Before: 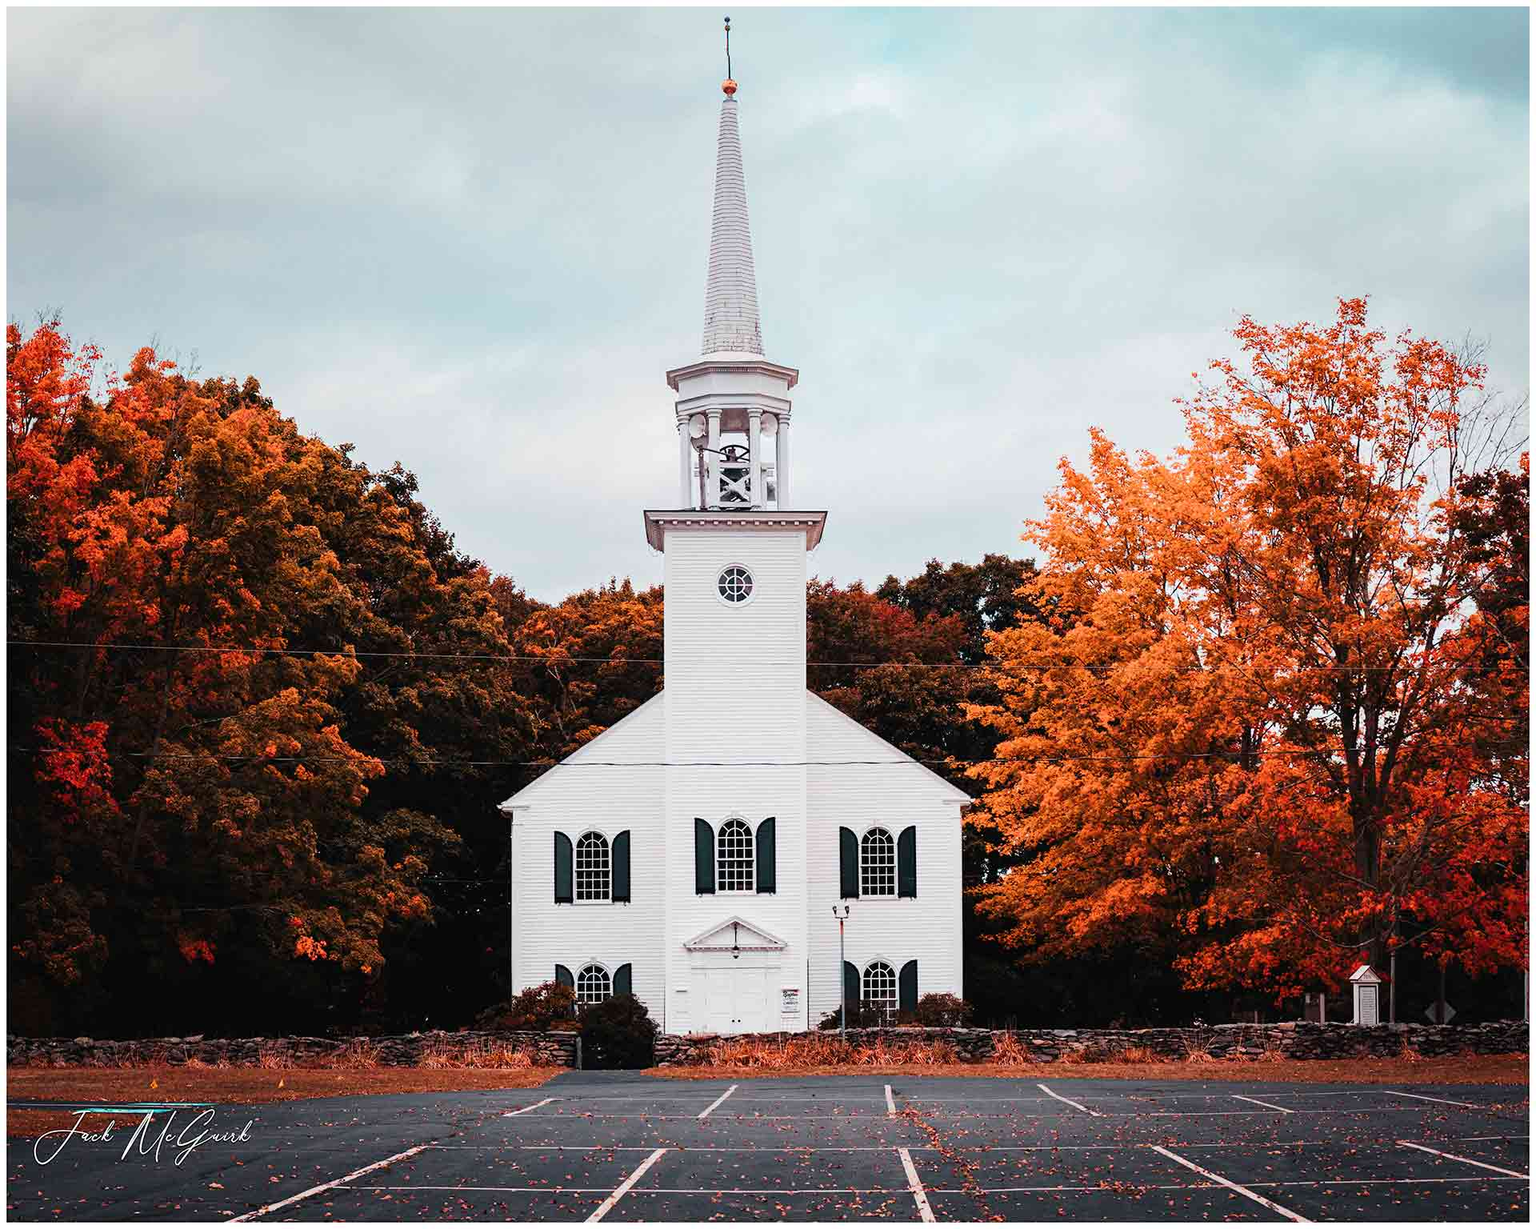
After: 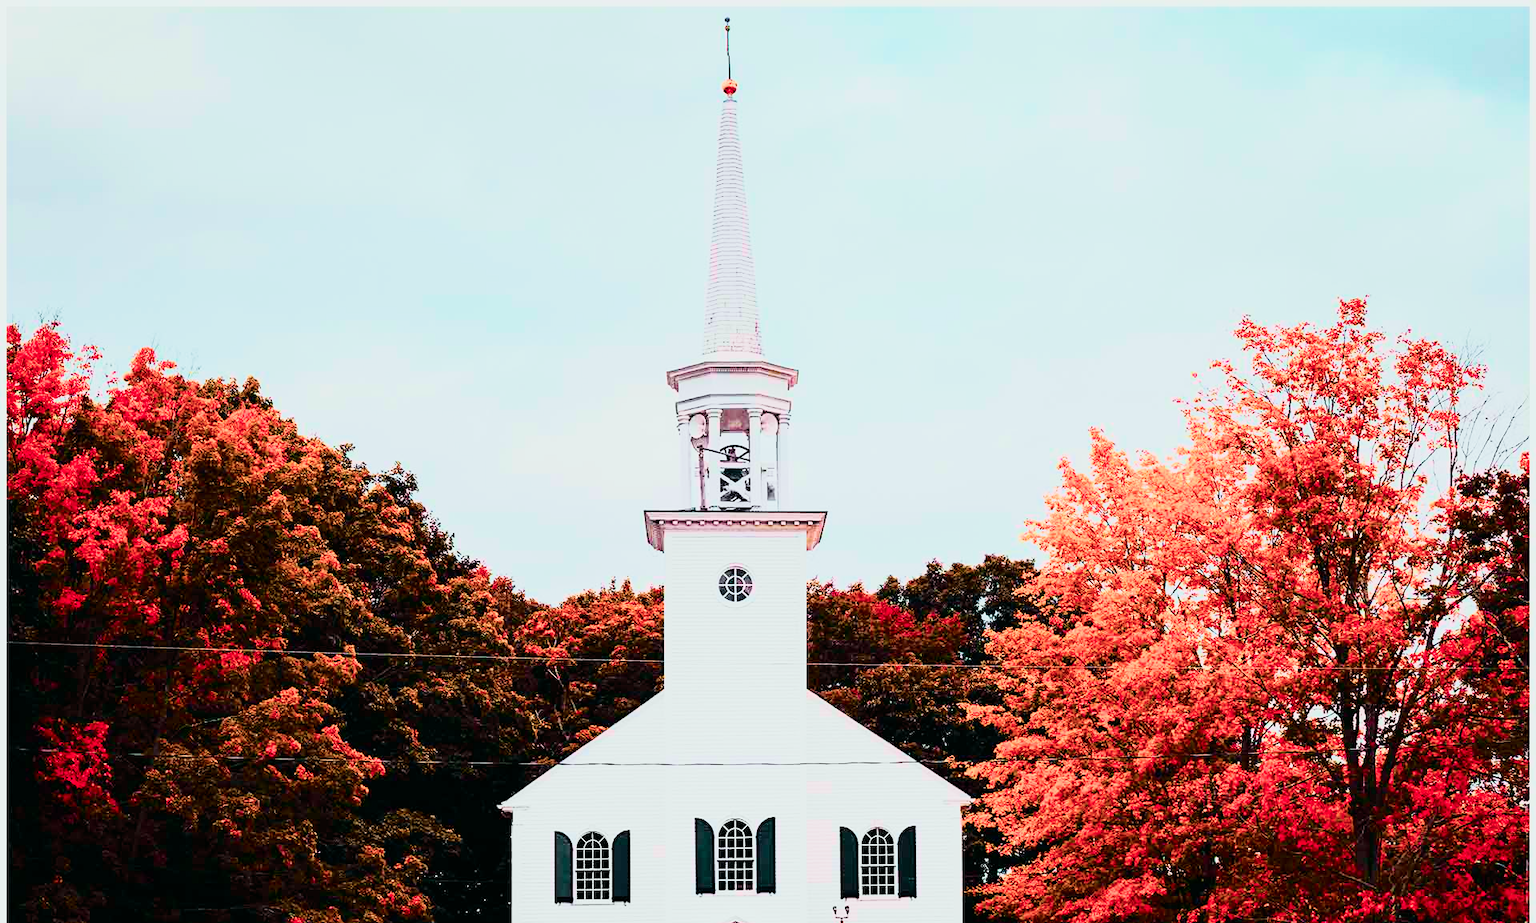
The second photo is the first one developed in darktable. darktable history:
velvia: on, module defaults
filmic rgb: black relative exposure -7.65 EV, white relative exposure 4.56 EV, hardness 3.61, contrast in shadows safe
tone curve: curves: ch0 [(0, 0) (0.081, 0.044) (0.192, 0.125) (0.283, 0.238) (0.416, 0.449) (0.495, 0.524) (0.661, 0.756) (0.788, 0.87) (1, 0.951)]; ch1 [(0, 0) (0.161, 0.092) (0.35, 0.33) (0.392, 0.392) (0.427, 0.426) (0.479, 0.472) (0.505, 0.497) (0.521, 0.524) (0.567, 0.56) (0.583, 0.592) (0.625, 0.627) (0.678, 0.733) (1, 1)]; ch2 [(0, 0) (0.346, 0.362) (0.404, 0.427) (0.502, 0.499) (0.531, 0.523) (0.544, 0.561) (0.58, 0.59) (0.629, 0.642) (0.717, 0.678) (1, 1)], color space Lab, independent channels, preserve colors none
color balance rgb: perceptual saturation grading › global saturation 25.235%, perceptual brilliance grading › global brilliance 30.095%, global vibrance 10.017%
crop: bottom 24.832%
